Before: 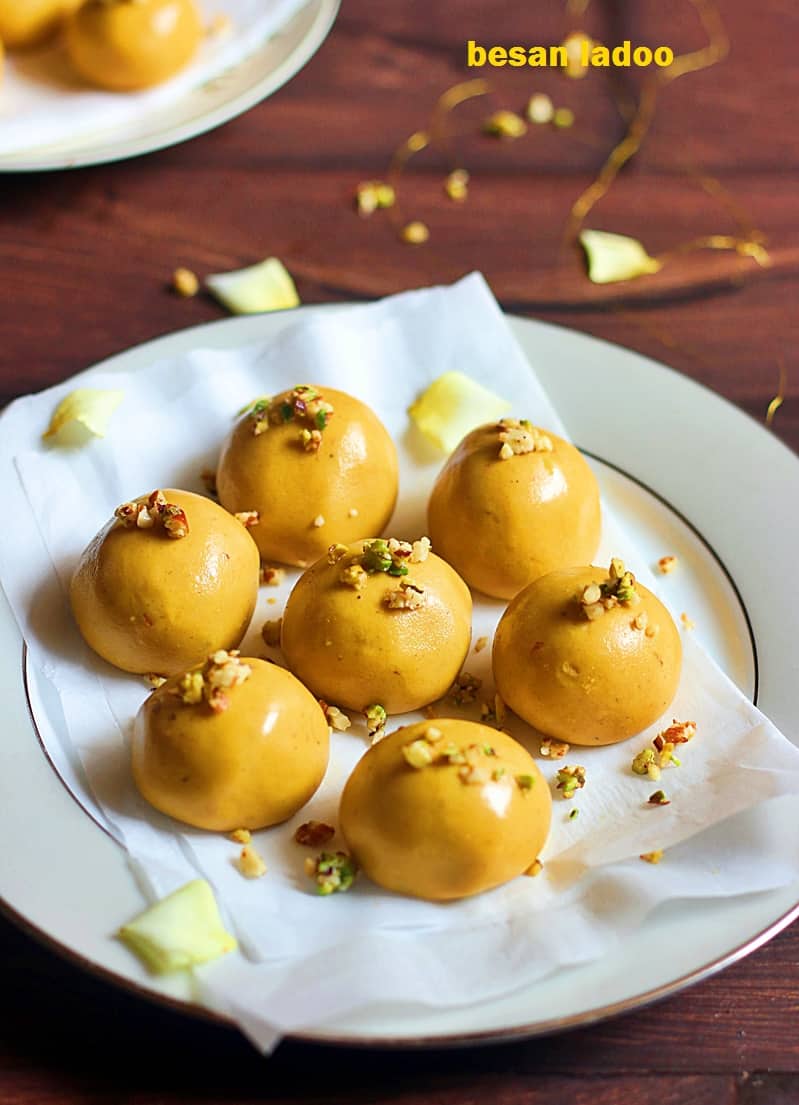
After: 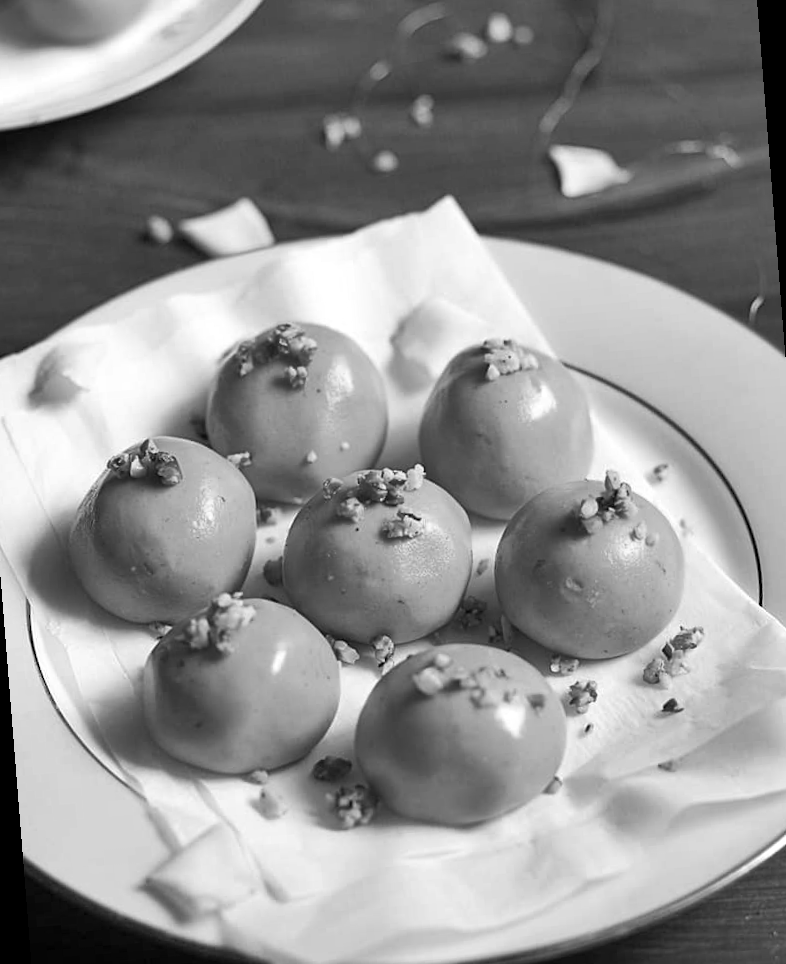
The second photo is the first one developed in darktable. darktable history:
color calibration: output gray [0.25, 0.35, 0.4, 0], x 0.383, y 0.372, temperature 3905.17 K
shadows and highlights: shadows 43.06, highlights 6.94
rotate and perspective: rotation -4.57°, crop left 0.054, crop right 0.944, crop top 0.087, crop bottom 0.914
